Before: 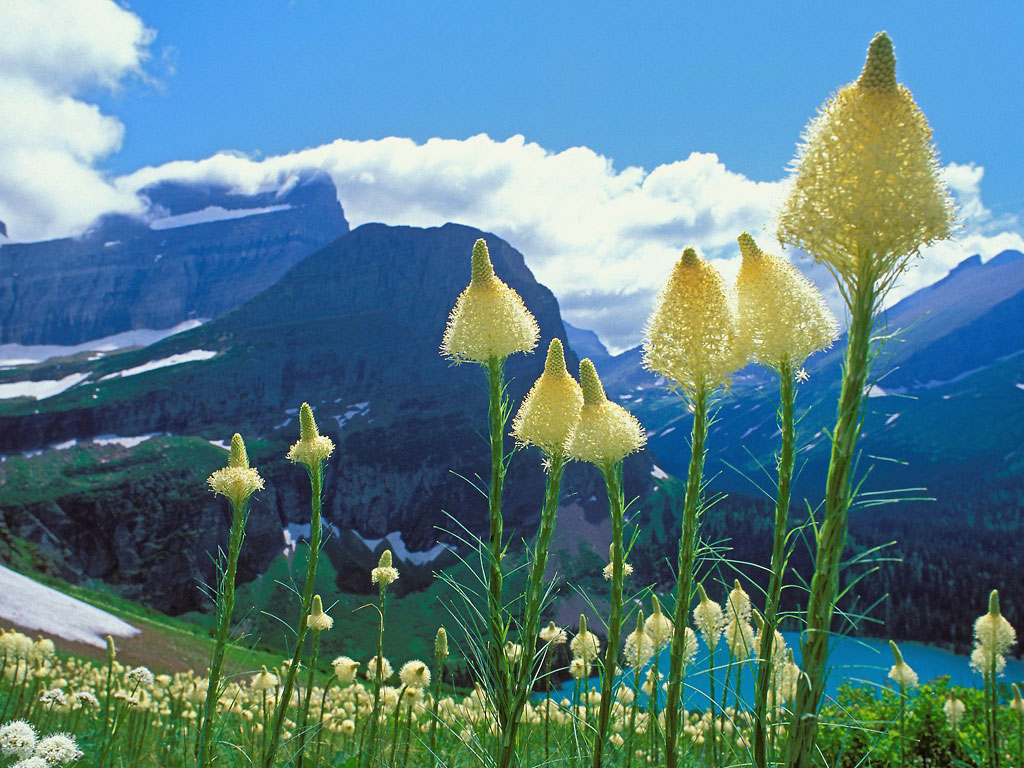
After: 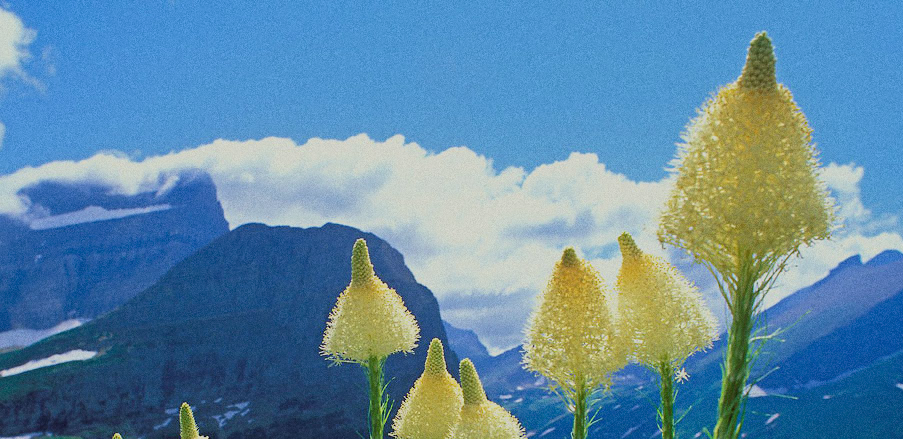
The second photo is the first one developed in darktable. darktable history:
white balance: emerald 1
grain: coarseness 0.47 ISO
filmic rgb: black relative exposure -7.65 EV, white relative exposure 4.56 EV, hardness 3.61, color science v6 (2022)
crop and rotate: left 11.812%, bottom 42.776%
